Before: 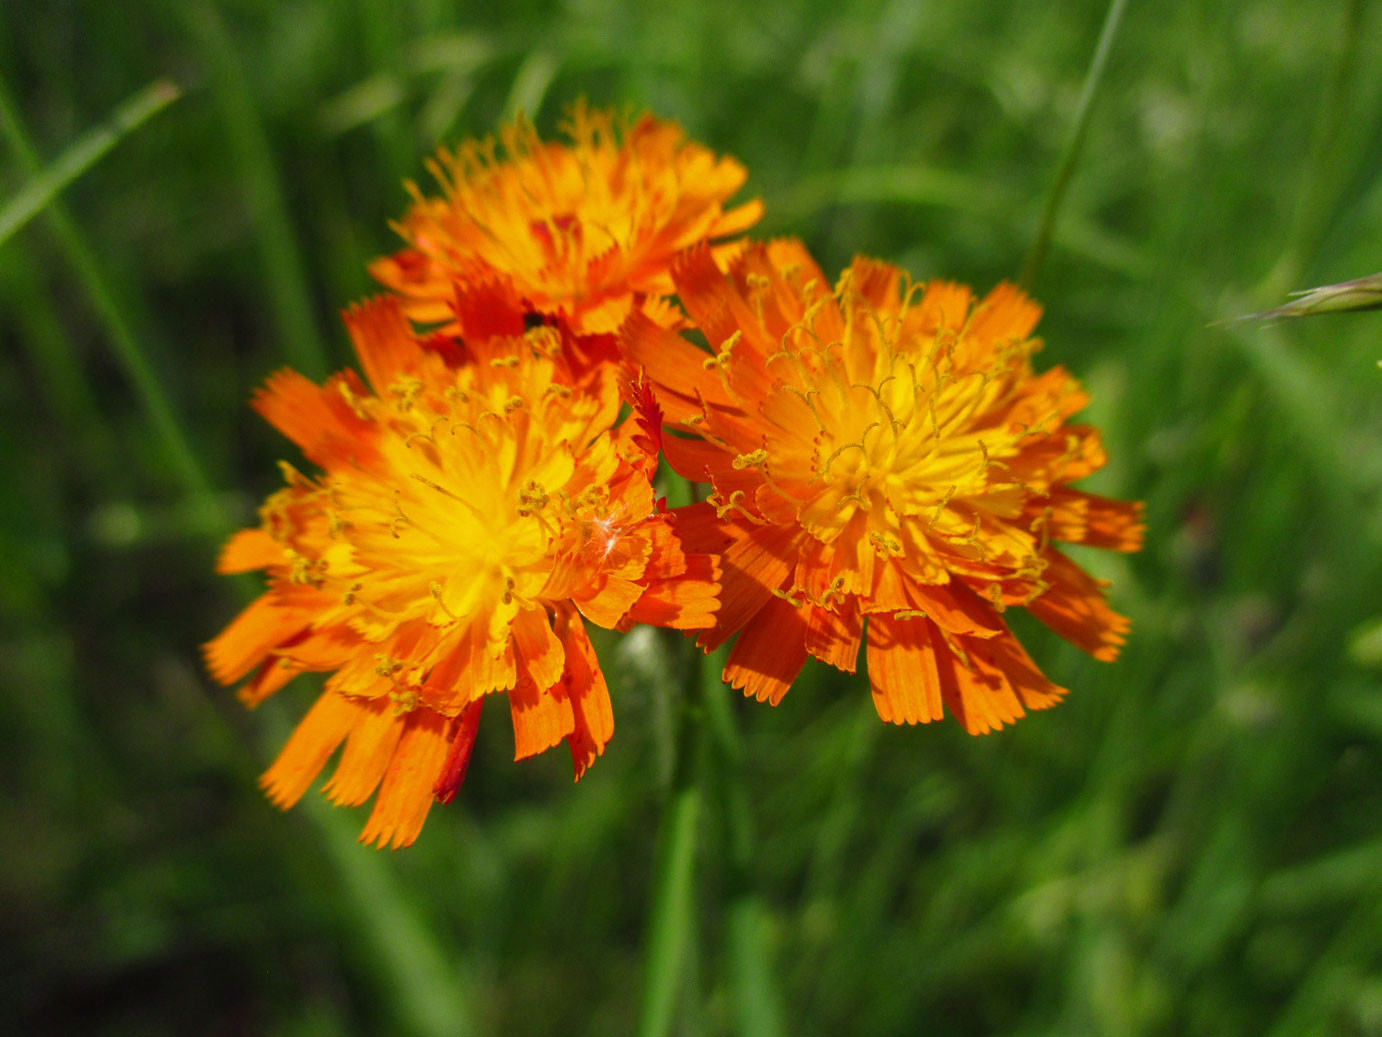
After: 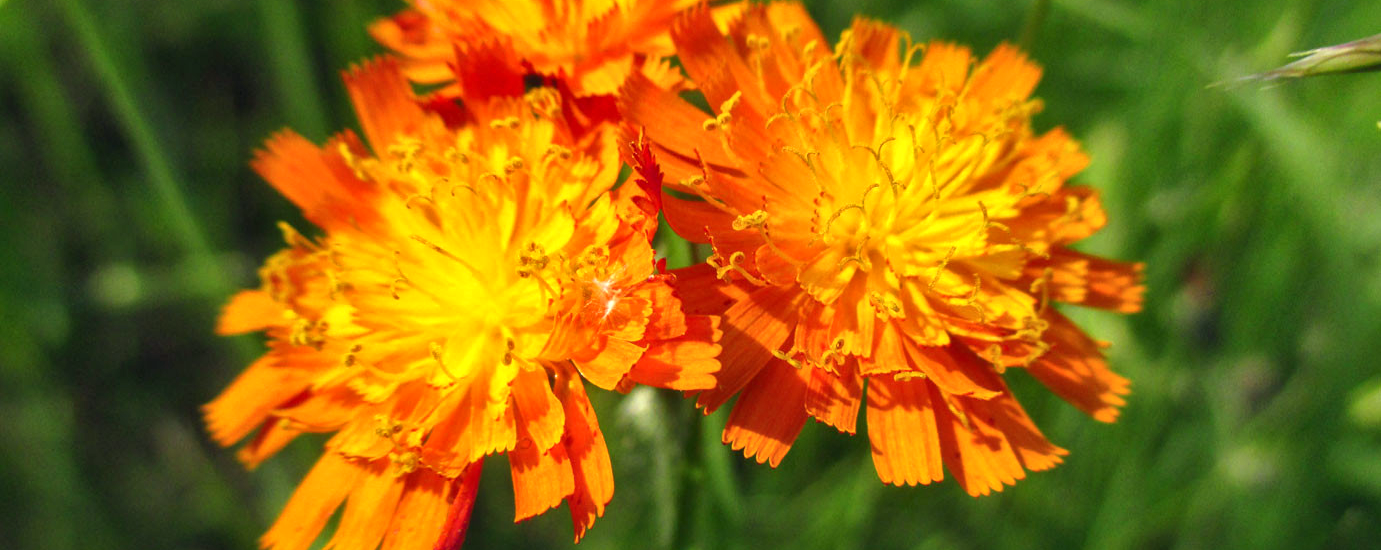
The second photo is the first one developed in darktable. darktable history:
exposure: black level correction 0, exposure 0.499 EV, compensate exposure bias true, compensate highlight preservation false
color correction: highlights a* 0.211, highlights b* 2.65, shadows a* -1.09, shadows b* -4.03
local contrast: mode bilateral grid, contrast 20, coarseness 50, detail 129%, midtone range 0.2
crop and rotate: top 23.108%, bottom 23.789%
